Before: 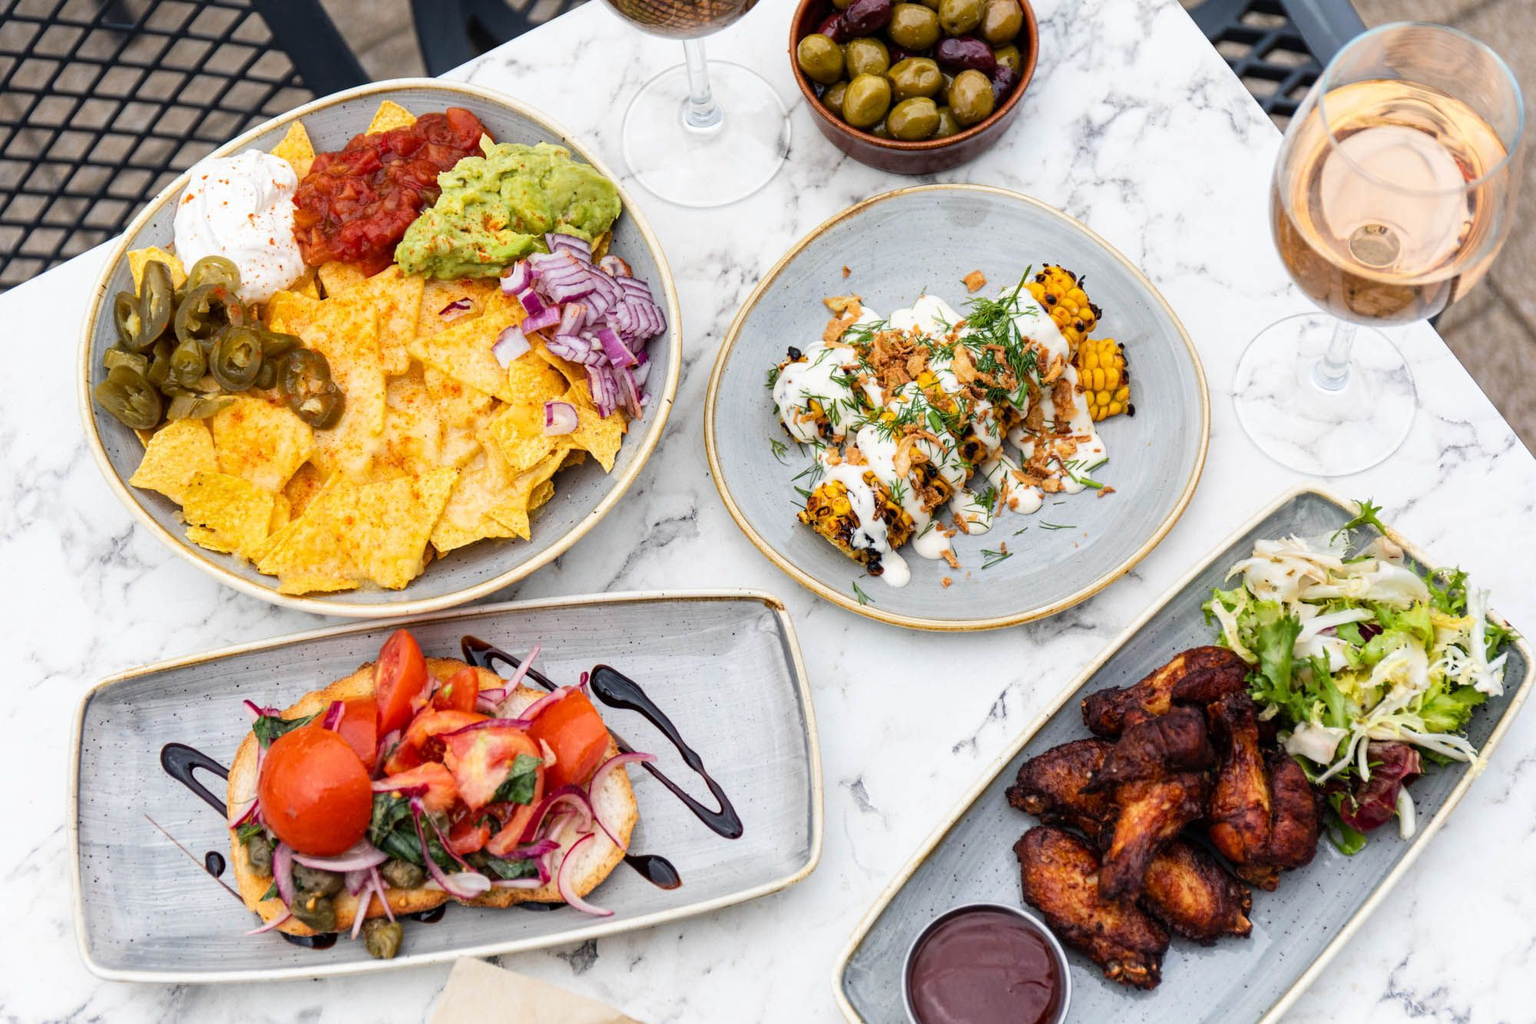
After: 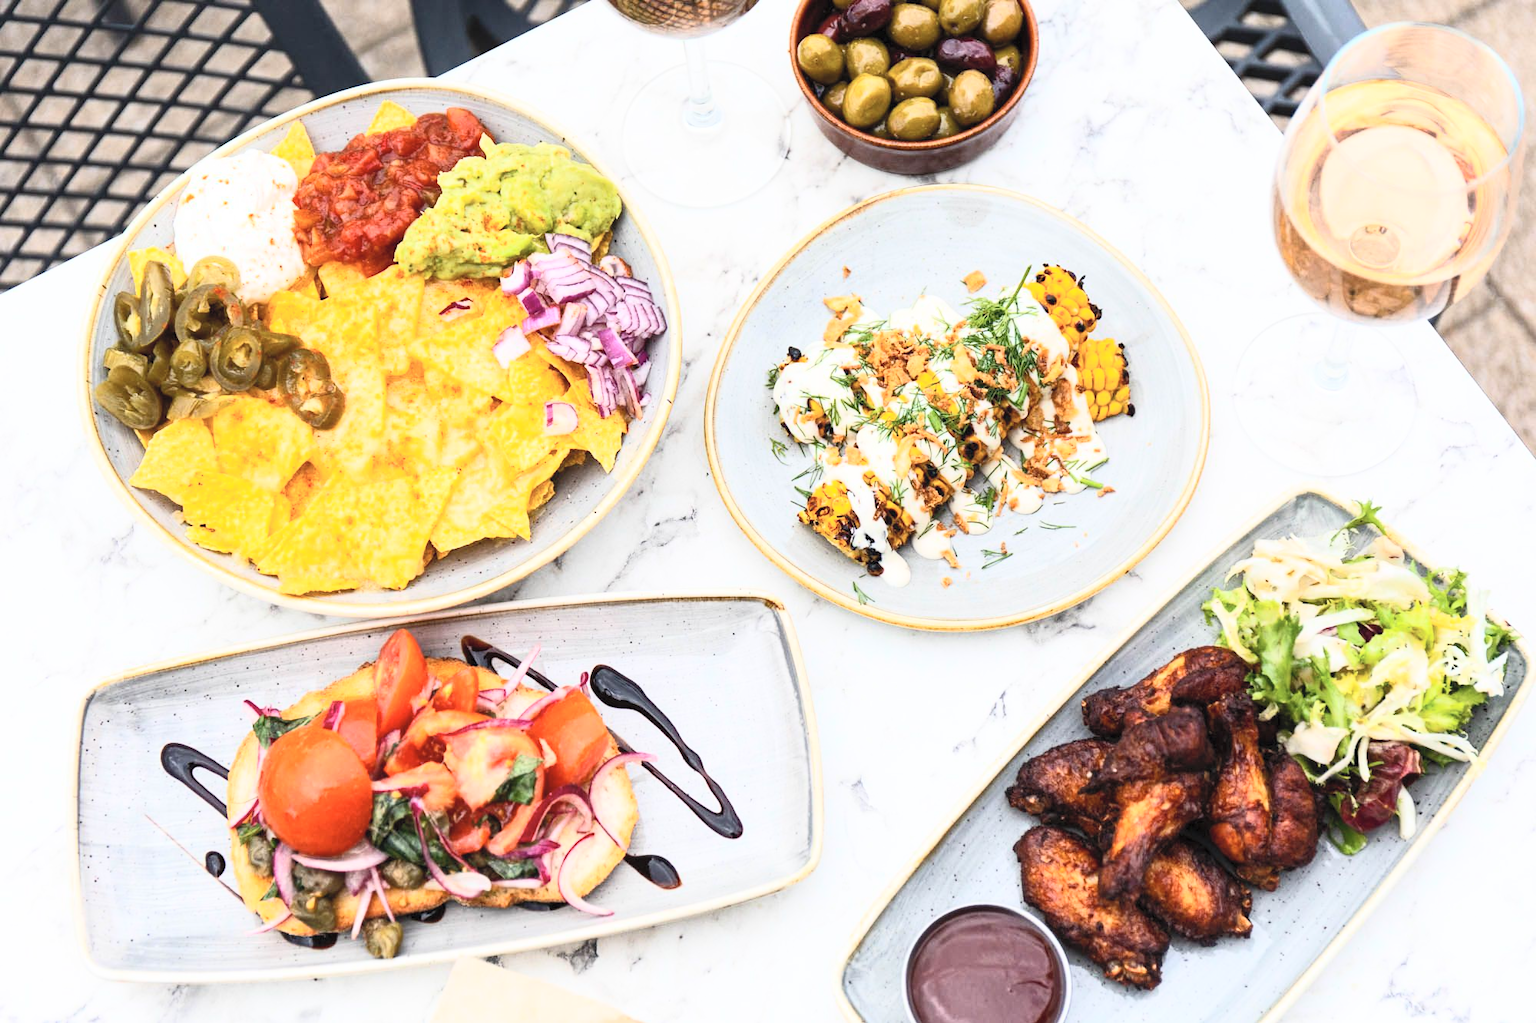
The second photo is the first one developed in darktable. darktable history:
contrast brightness saturation: contrast 0.39, brightness 0.53
vibrance: on, module defaults
